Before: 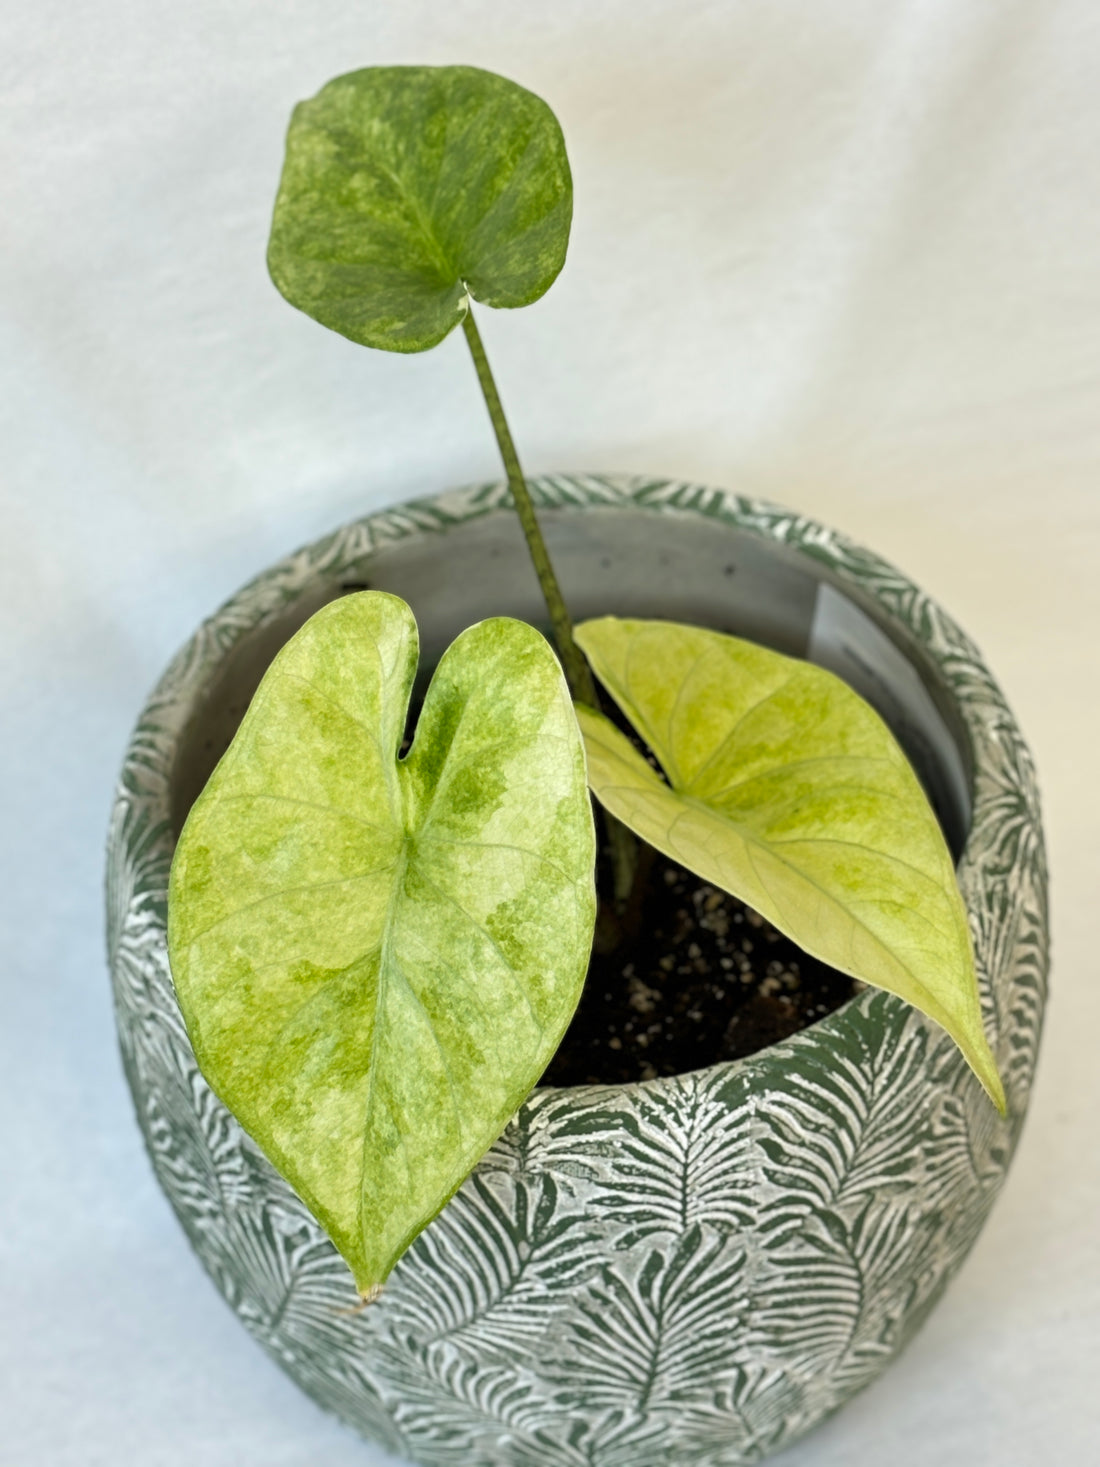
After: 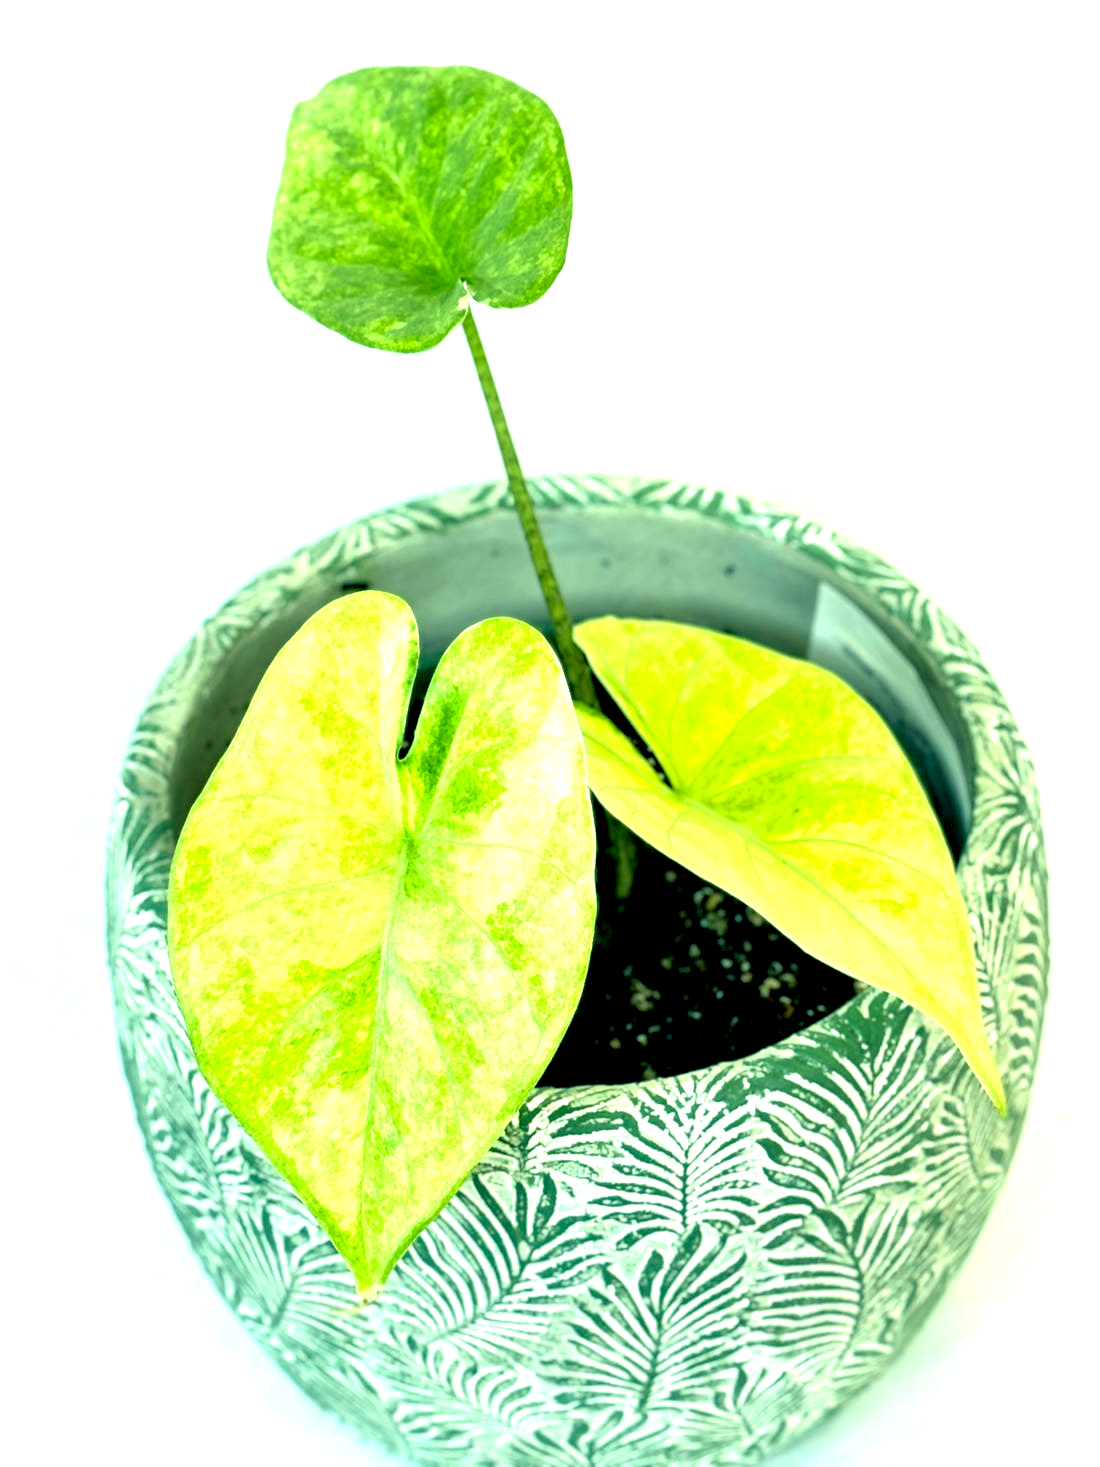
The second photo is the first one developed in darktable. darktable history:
color correction: highlights a* -20.08, highlights b* 9.8, shadows a* -20.4, shadows b* -10.76
exposure: black level correction 0.009, exposure 1.425 EV, compensate highlight preservation false
